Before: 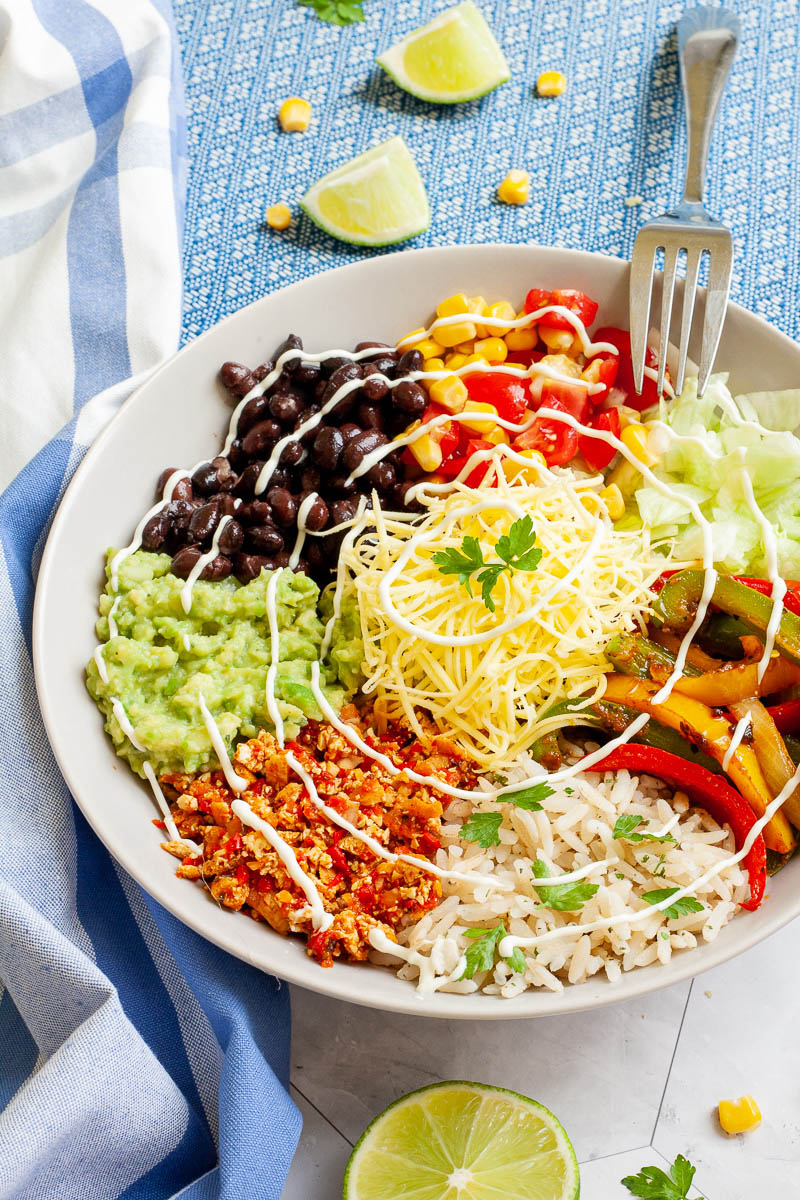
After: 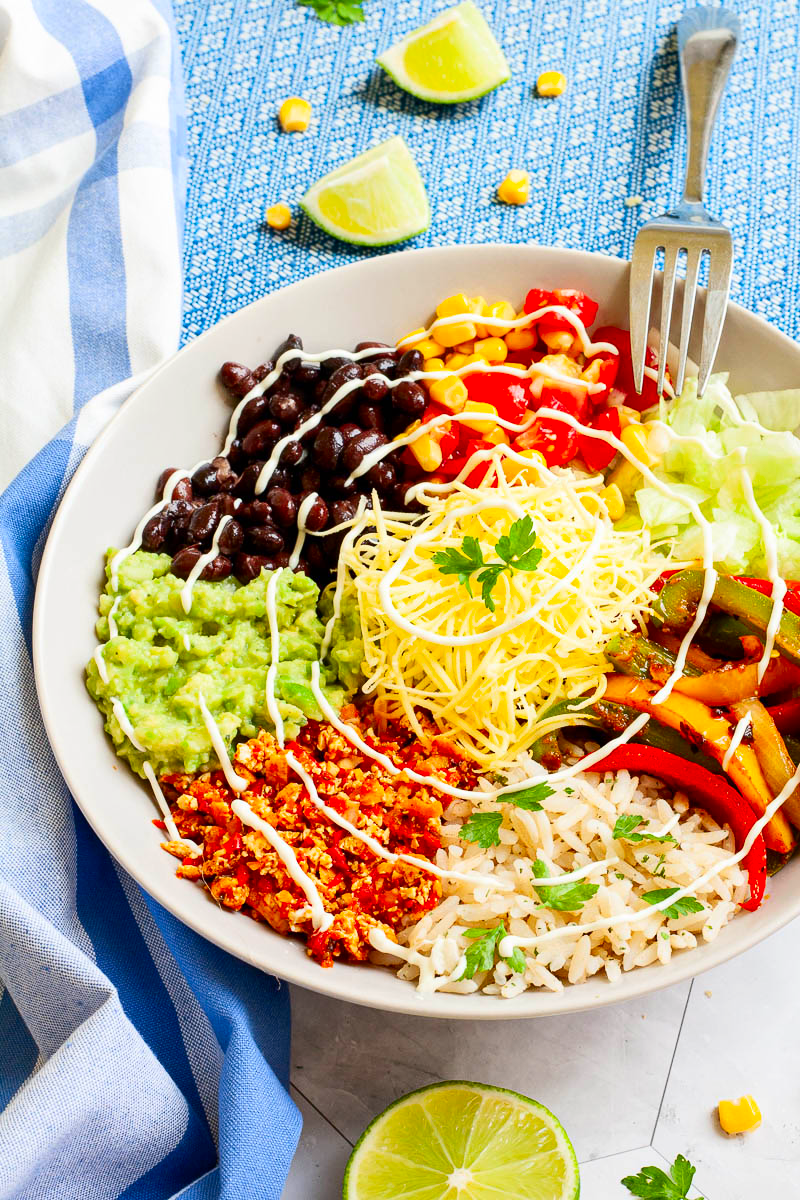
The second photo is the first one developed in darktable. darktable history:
contrast brightness saturation: contrast 0.16, saturation 0.32
